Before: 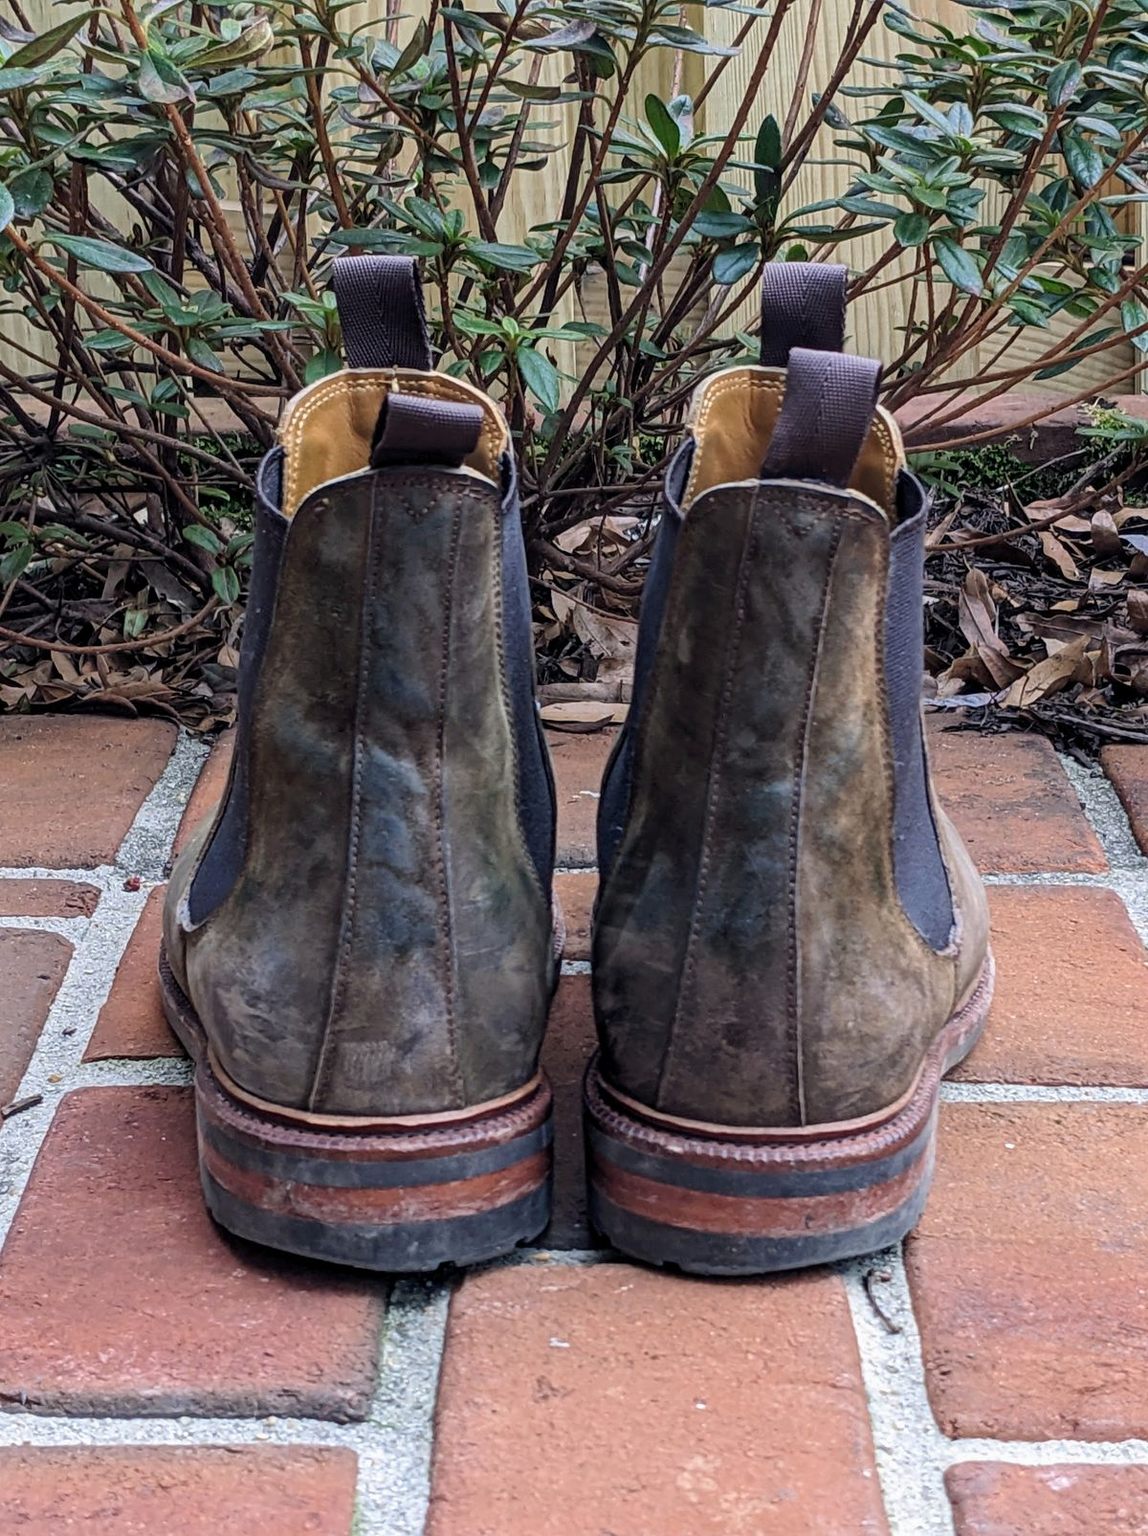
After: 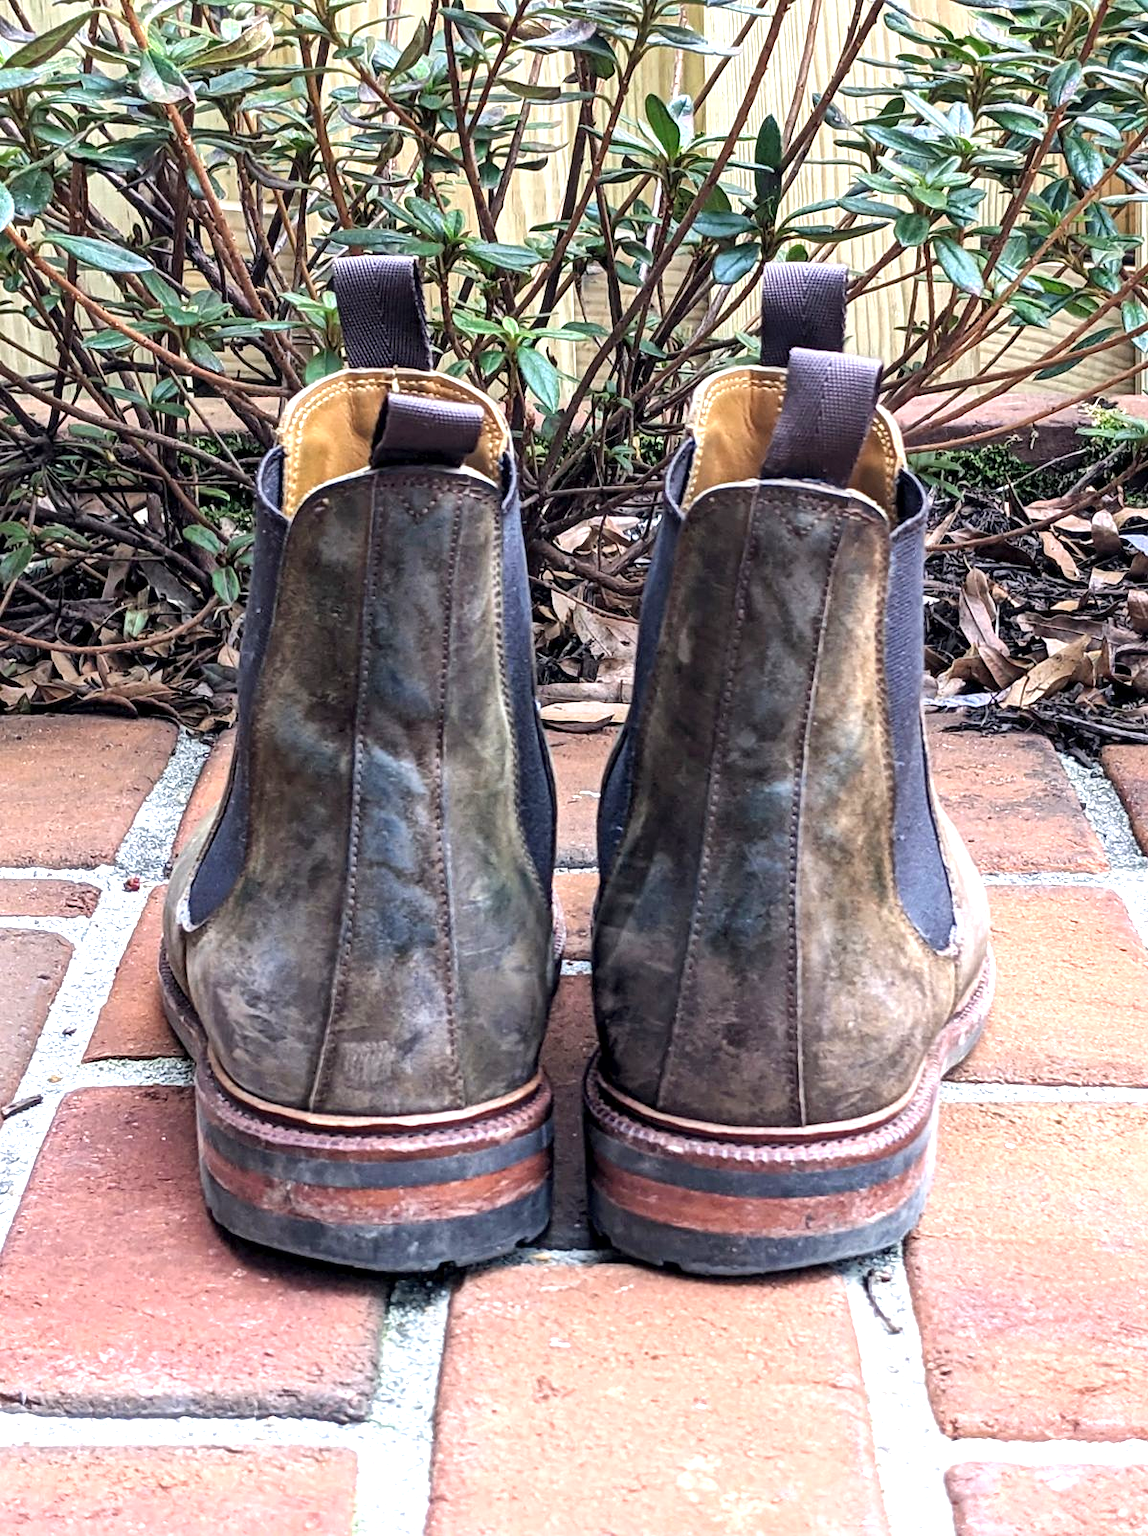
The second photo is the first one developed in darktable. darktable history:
exposure: exposure 1.094 EV, compensate exposure bias true, compensate highlight preservation false
local contrast: mode bilateral grid, contrast 20, coarseness 50, detail 119%, midtone range 0.2
